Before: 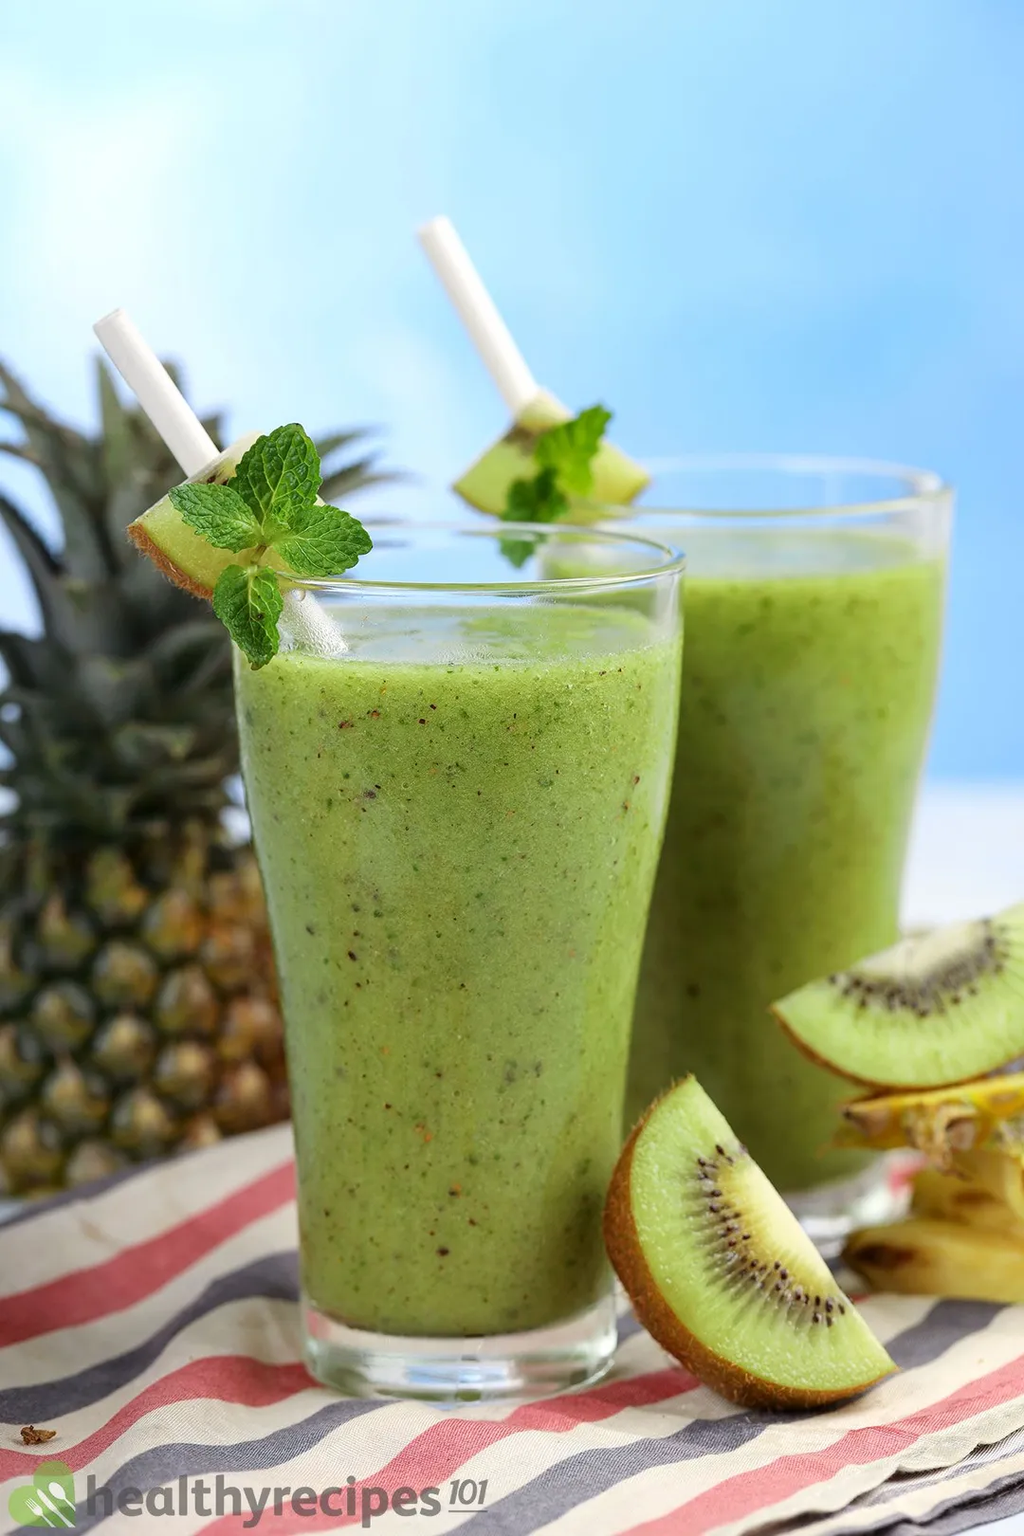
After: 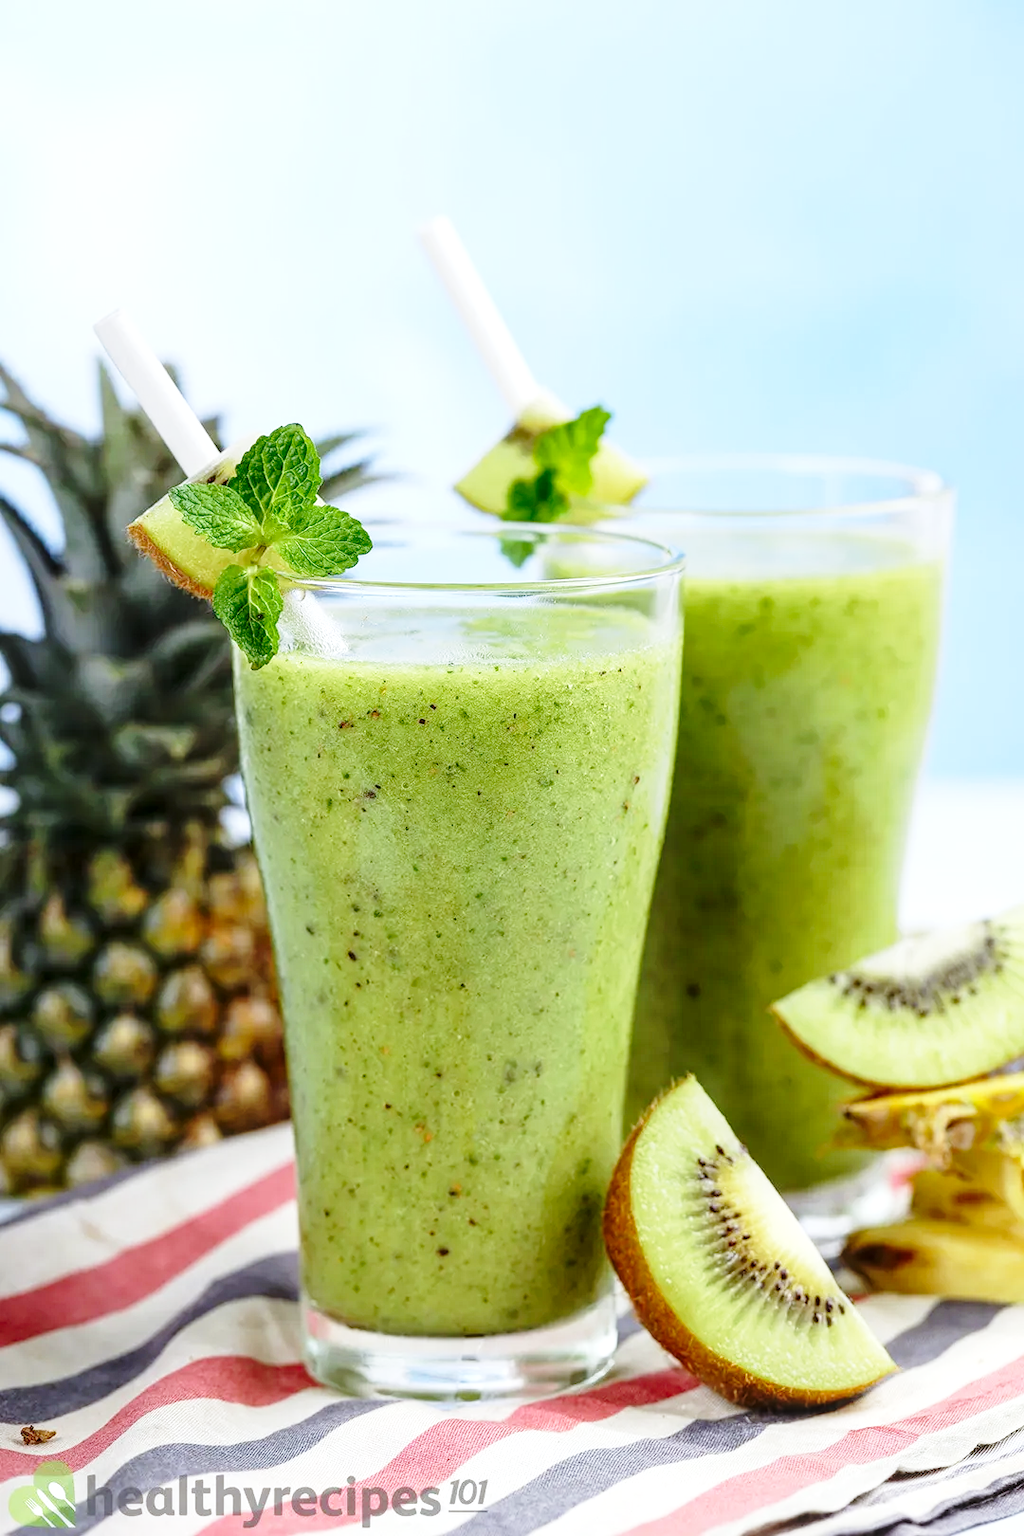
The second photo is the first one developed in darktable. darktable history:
white balance: red 0.967, blue 1.049
base curve: curves: ch0 [(0, 0) (0.028, 0.03) (0.121, 0.232) (0.46, 0.748) (0.859, 0.968) (1, 1)], preserve colors none
local contrast: on, module defaults
